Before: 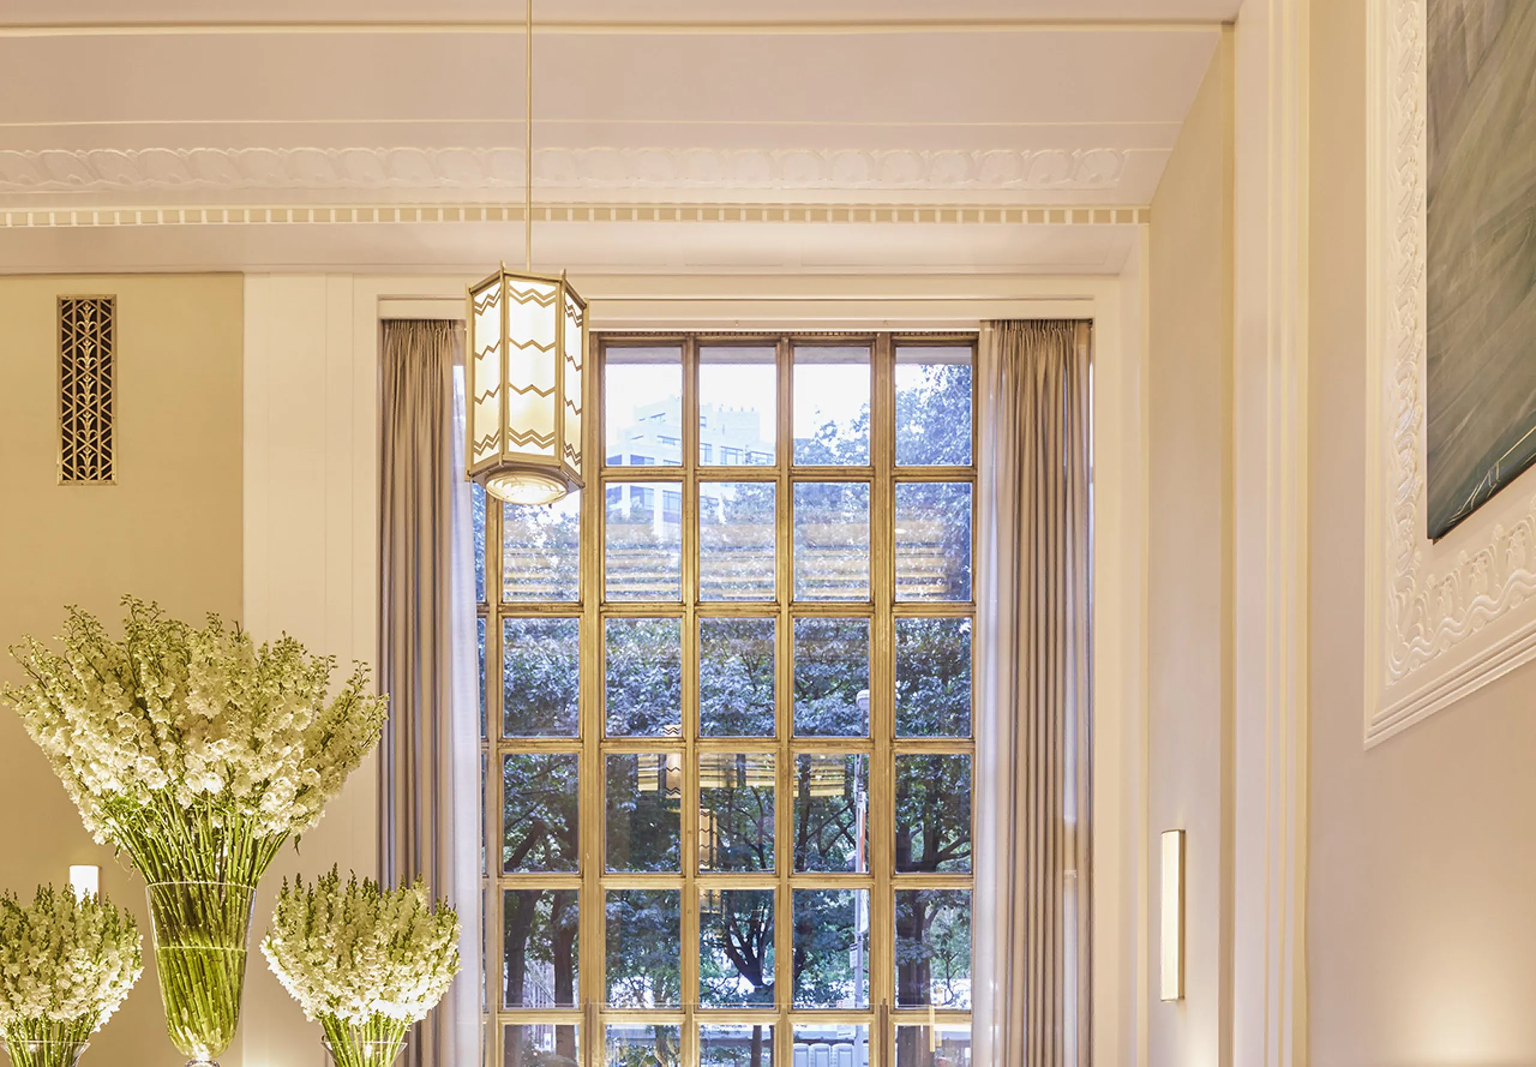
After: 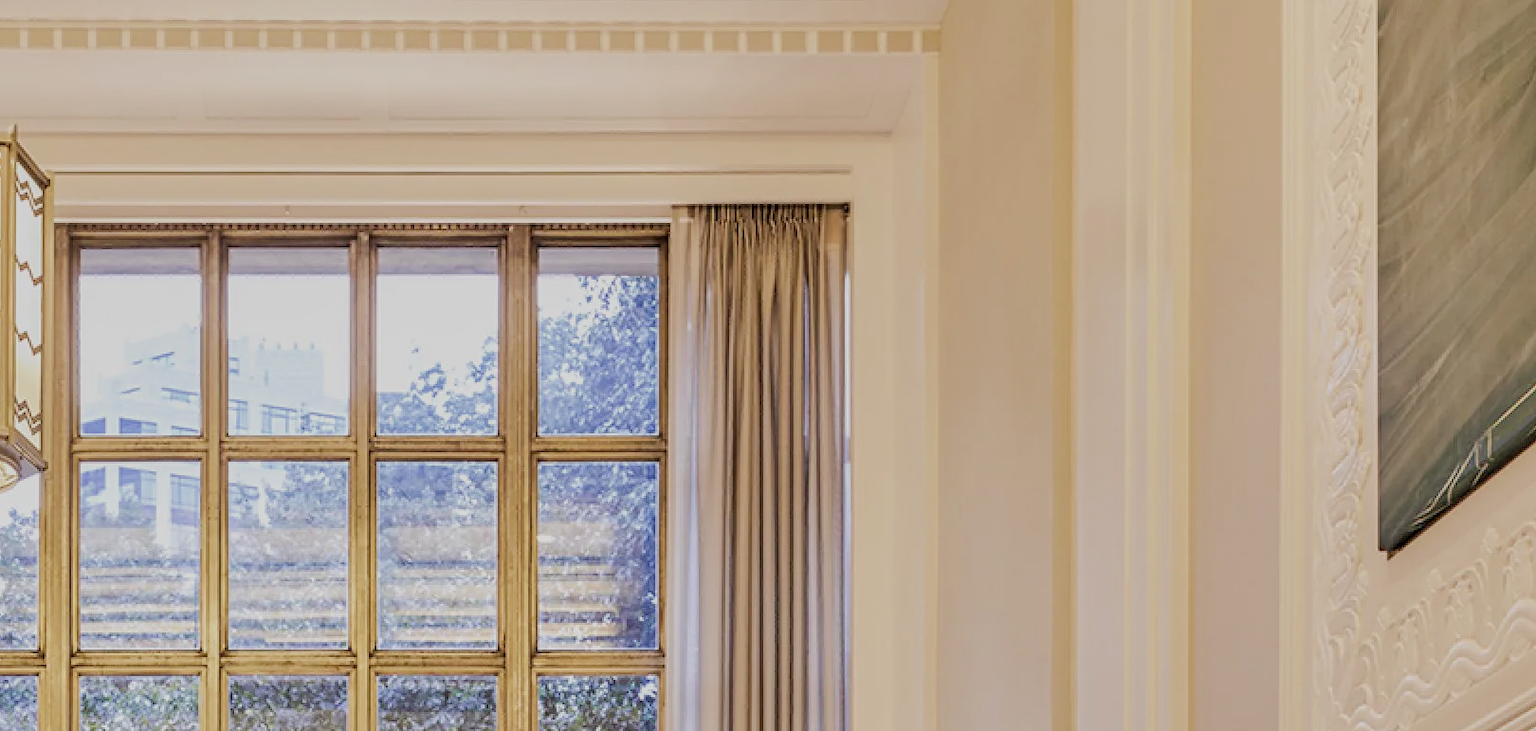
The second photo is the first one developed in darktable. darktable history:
crop: left 36.162%, top 17.847%, right 0.551%, bottom 38.774%
filmic rgb: black relative exposure -7.15 EV, white relative exposure 5.38 EV, hardness 3.03
local contrast: on, module defaults
tone equalizer: edges refinement/feathering 500, mask exposure compensation -1.57 EV, preserve details no
exposure: black level correction 0.002, compensate highlight preservation false
